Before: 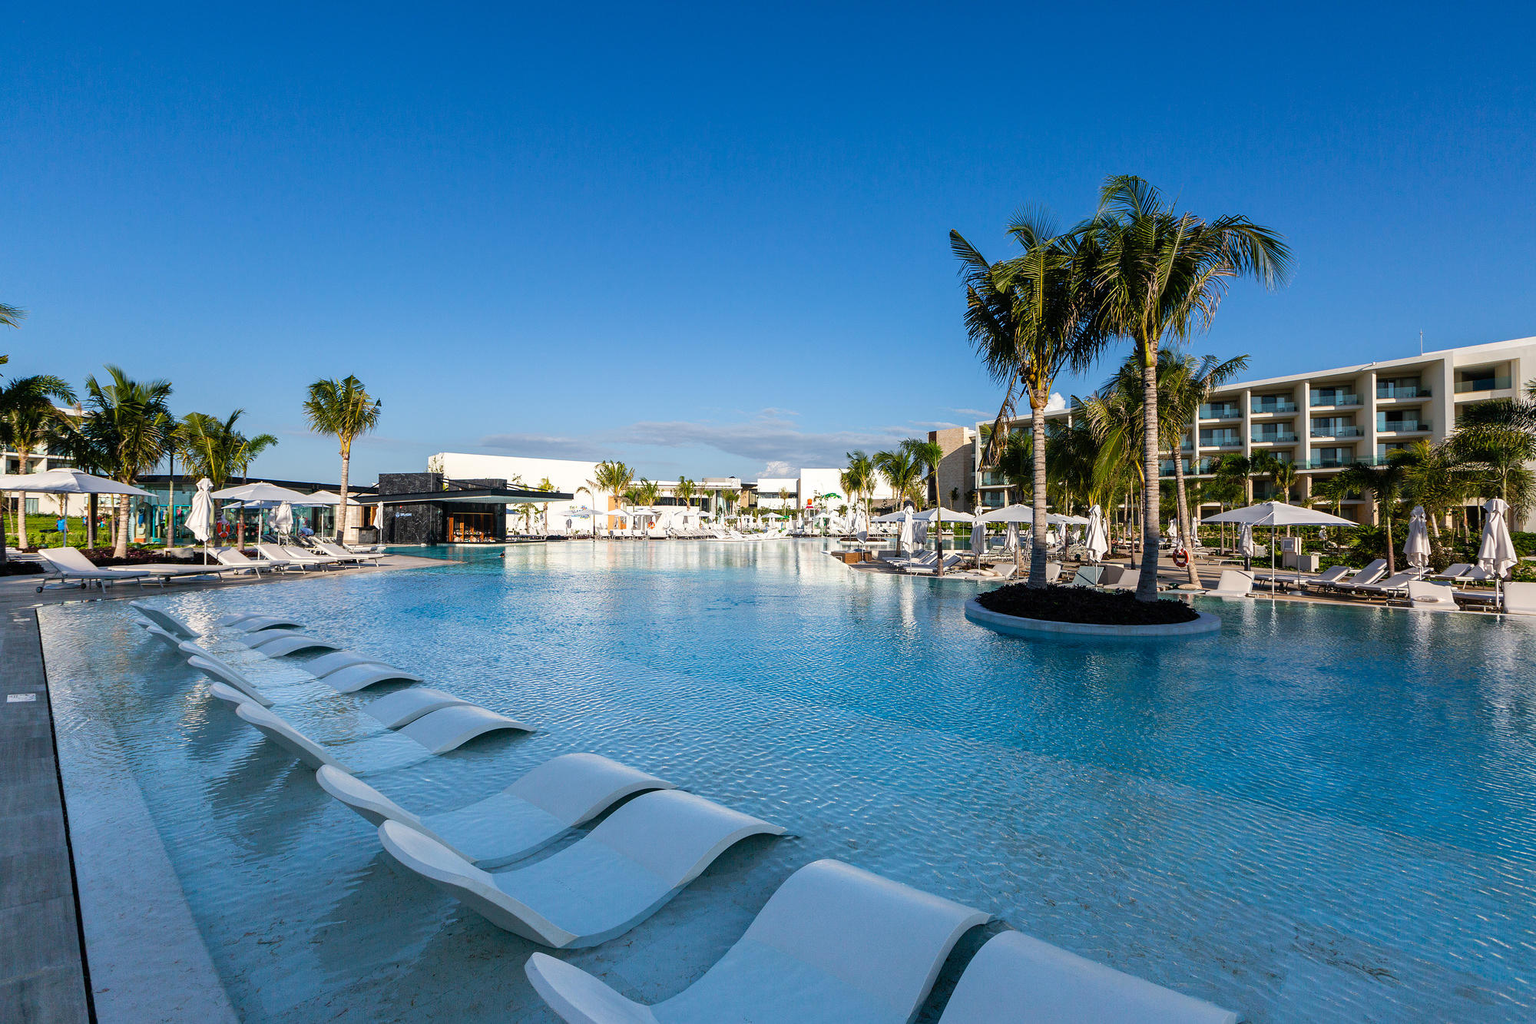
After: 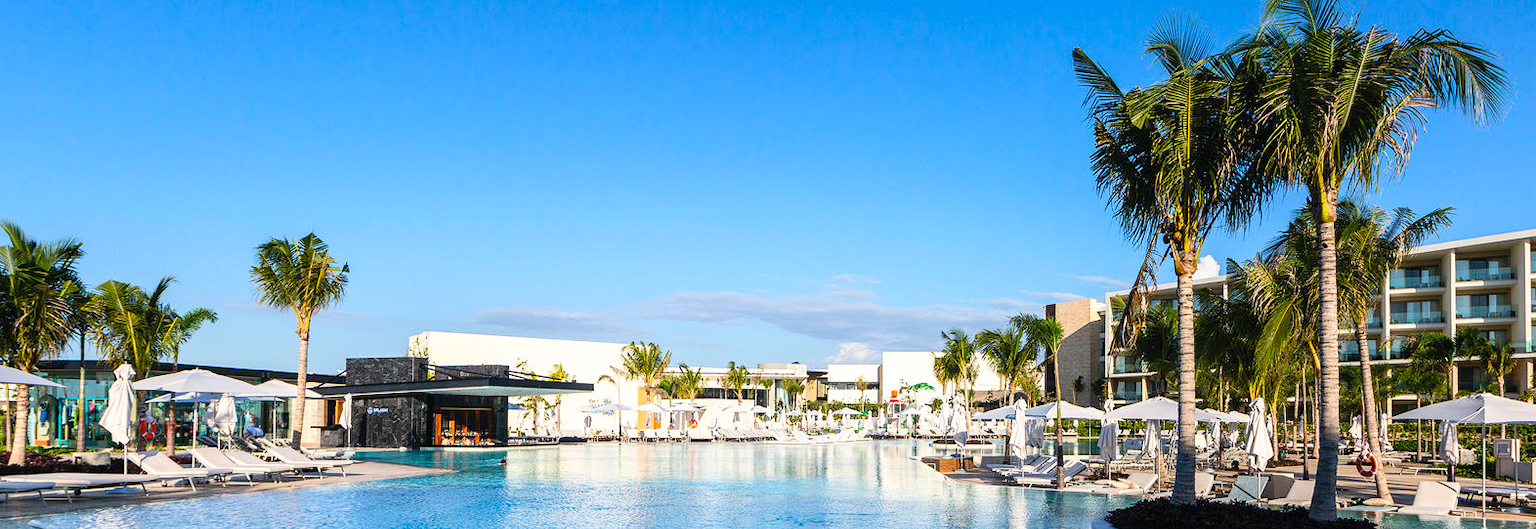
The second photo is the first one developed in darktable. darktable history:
contrast brightness saturation: contrast 0.198, brightness 0.169, saturation 0.225
crop: left 6.963%, top 18.76%, right 14.435%, bottom 40.535%
